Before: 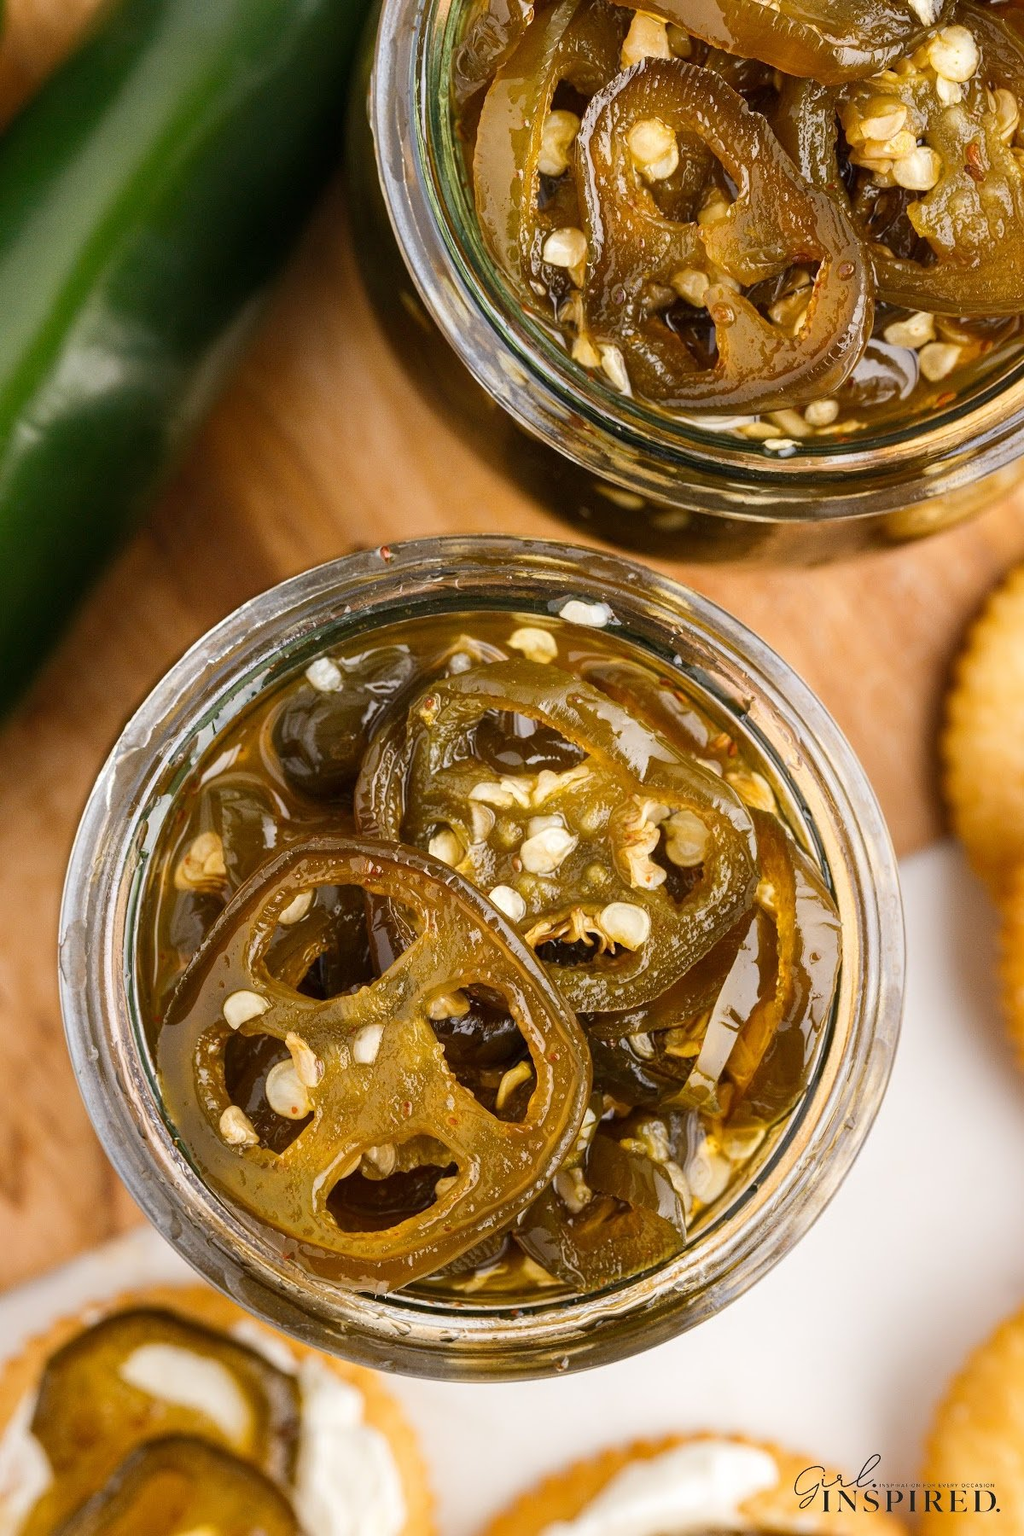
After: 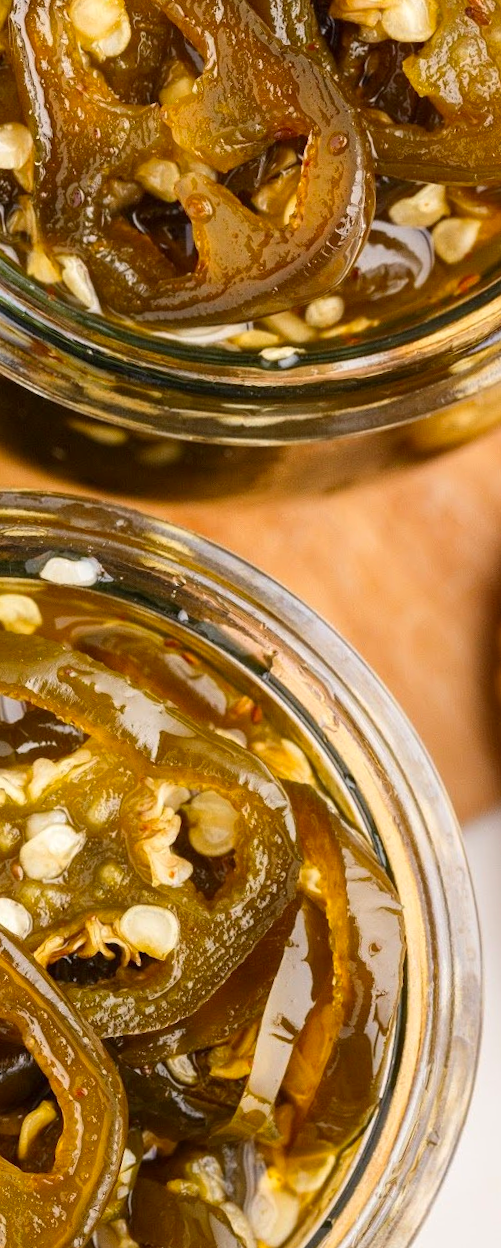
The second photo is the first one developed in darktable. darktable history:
exposure: black level correction 0, compensate exposure bias true, compensate highlight preservation false
contrast brightness saturation: contrast 0.04, saturation 0.16
crop and rotate: left 49.936%, top 10.094%, right 13.136%, bottom 24.256%
rotate and perspective: rotation -5.2°, automatic cropping off
